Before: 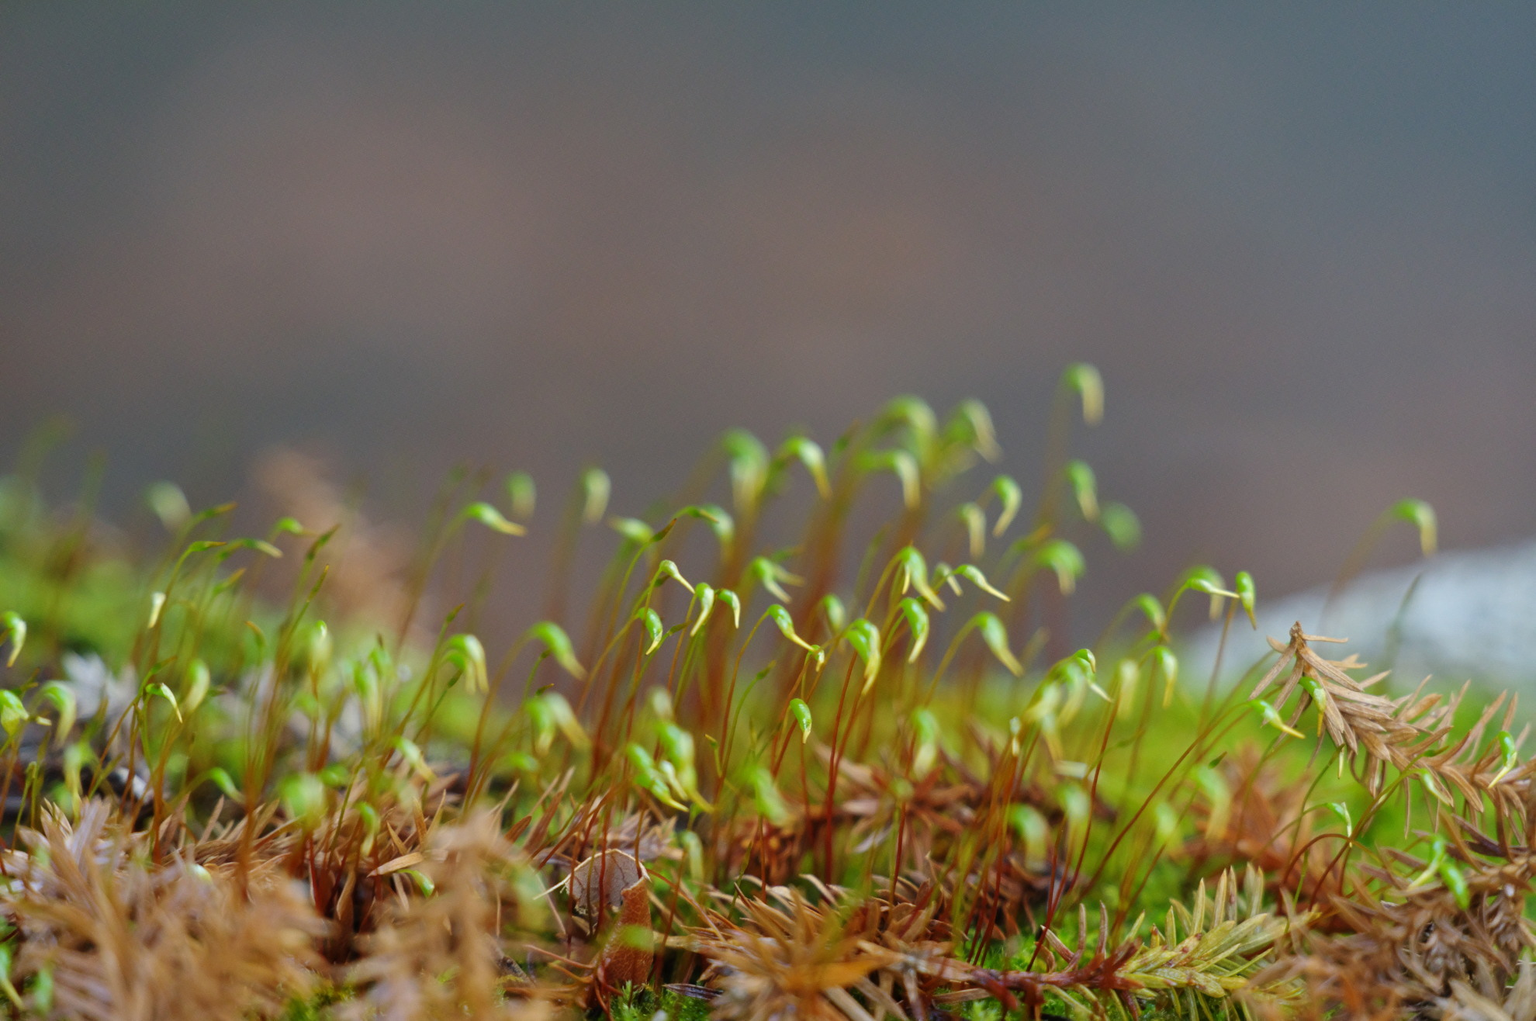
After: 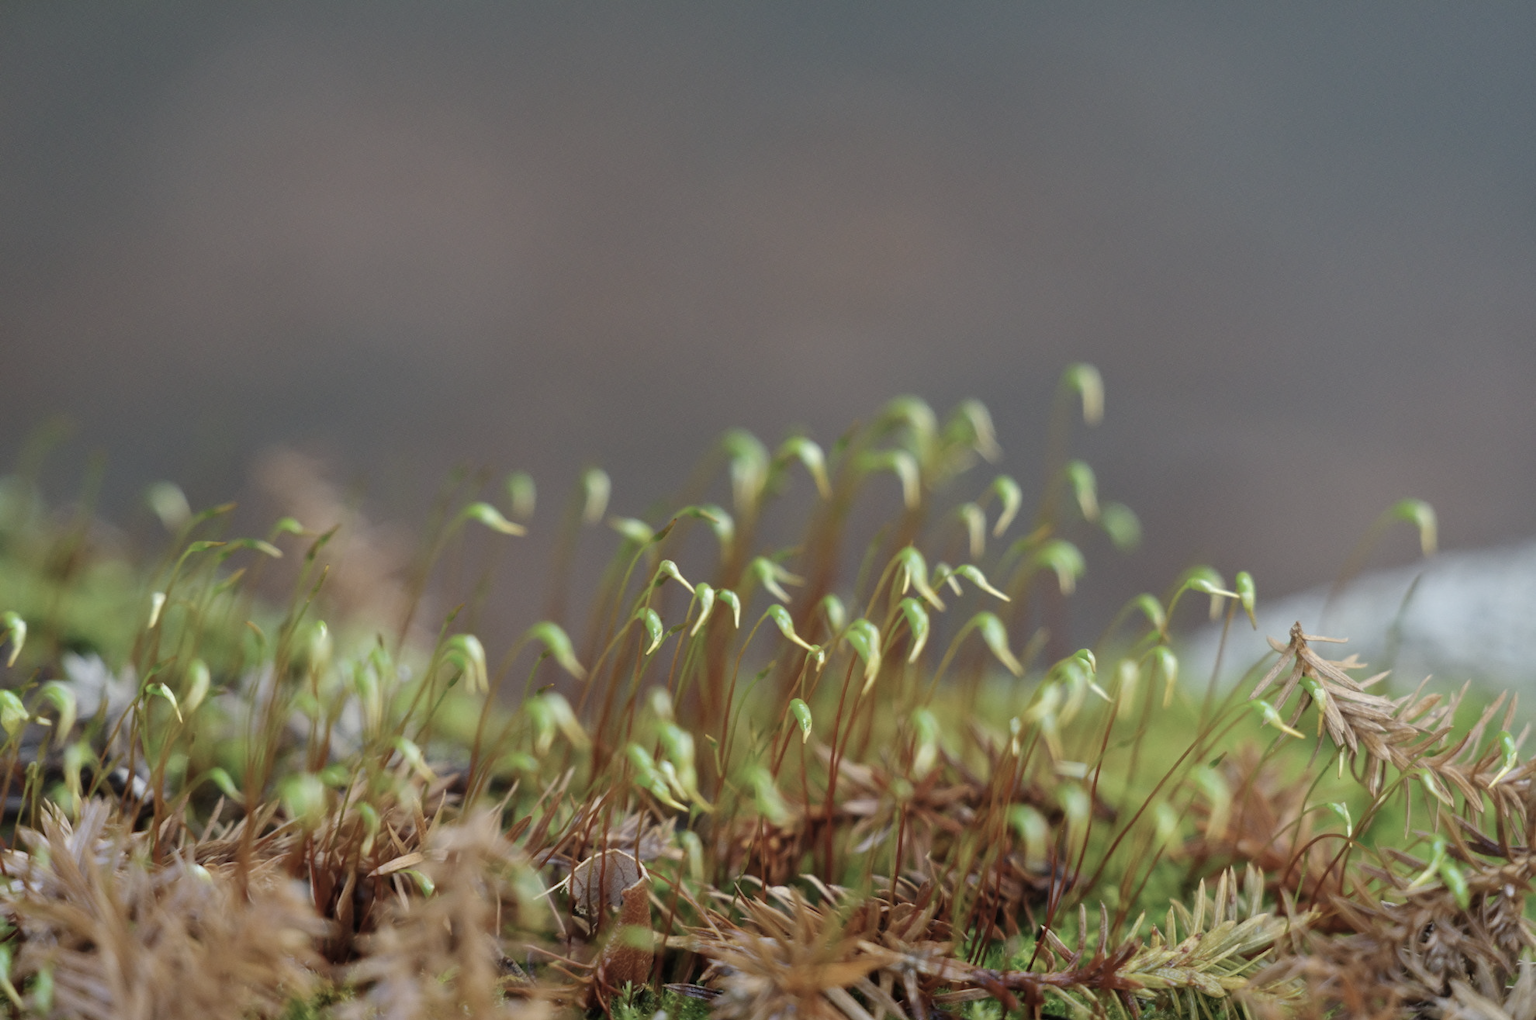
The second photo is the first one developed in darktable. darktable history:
color correction: highlights b* 0.064, saturation 0.589
